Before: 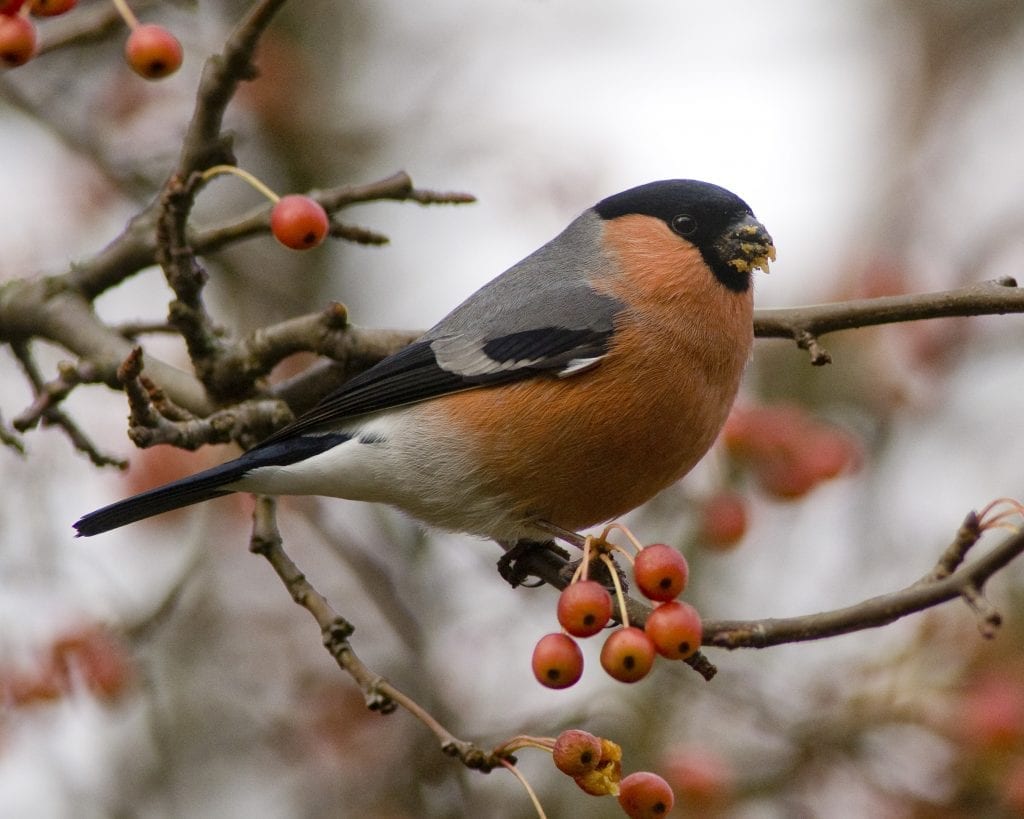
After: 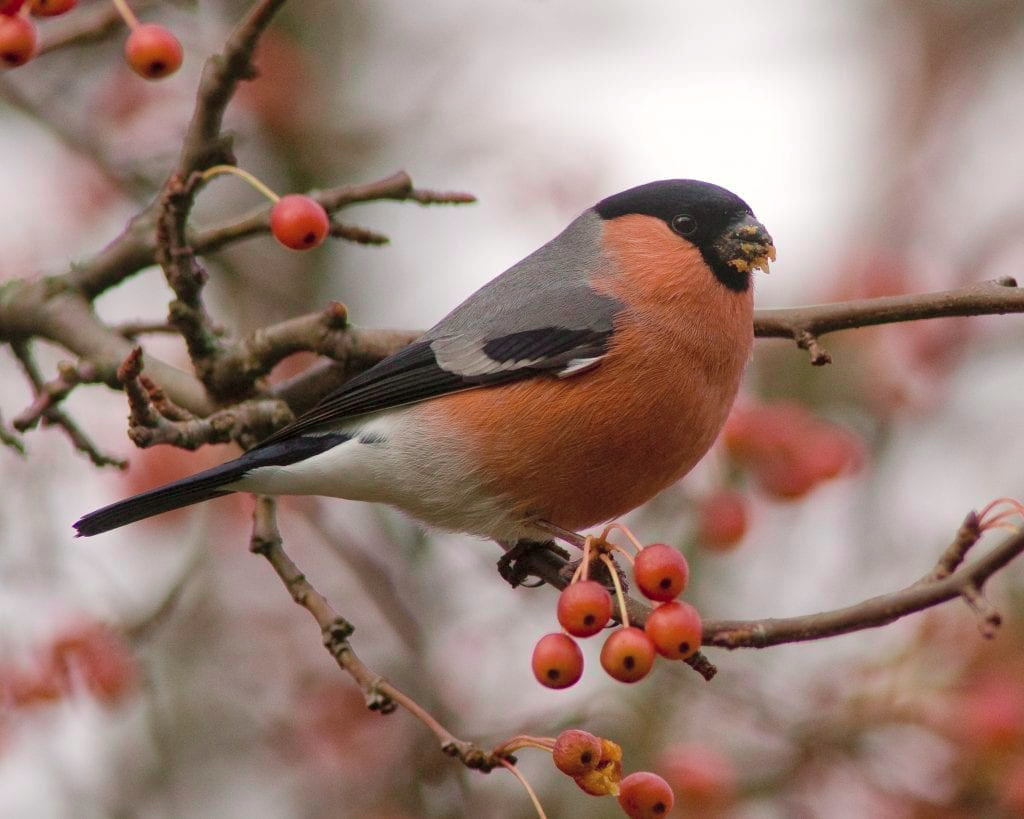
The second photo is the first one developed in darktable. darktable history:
tone curve: curves: ch0 [(0, 0) (0.045, 0.074) (0.883, 0.858) (1, 1)]; ch1 [(0, 0) (0.149, 0.074) (0.379, 0.327) (0.427, 0.401) (0.489, 0.479) (0.505, 0.515) (0.537, 0.573) (0.563, 0.599) (1, 1)]; ch2 [(0, 0) (0.307, 0.298) (0.388, 0.375) (0.443, 0.456) (0.485, 0.492) (1, 1)], color space Lab, independent channels, preserve colors none
